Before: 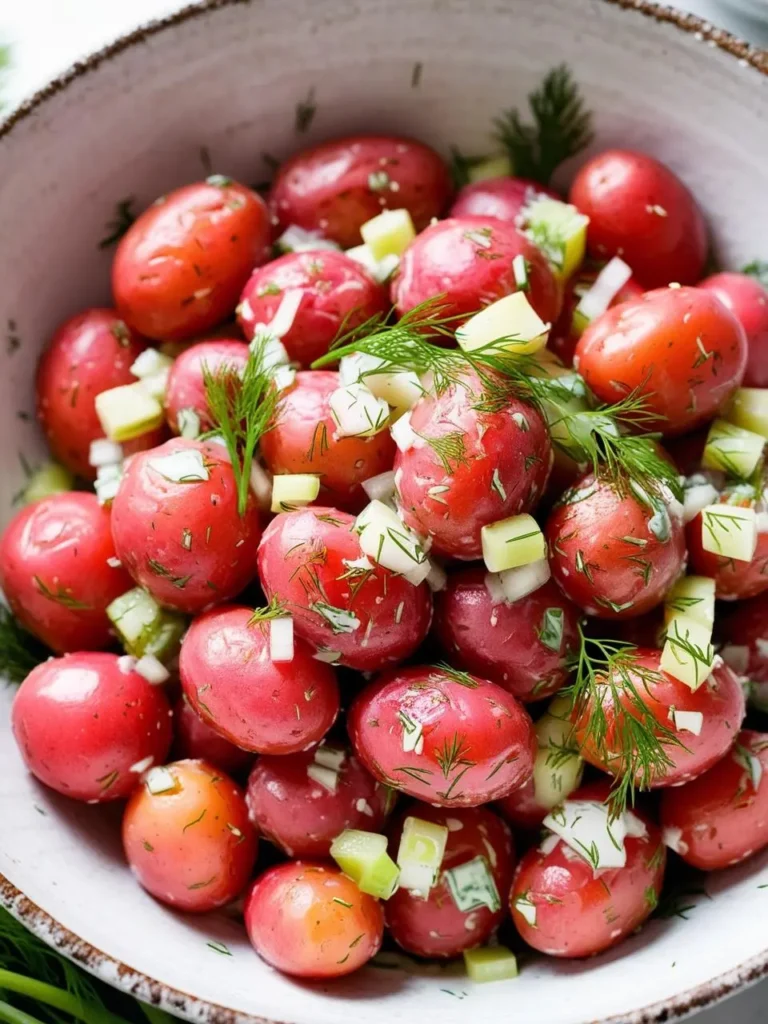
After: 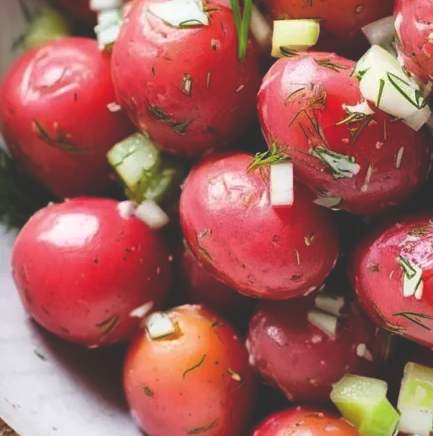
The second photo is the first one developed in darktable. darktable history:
crop: top 44.483%, right 43.593%, bottom 12.892%
rgb curve: curves: ch0 [(0, 0.186) (0.314, 0.284) (0.775, 0.708) (1, 1)], compensate middle gray true, preserve colors none
